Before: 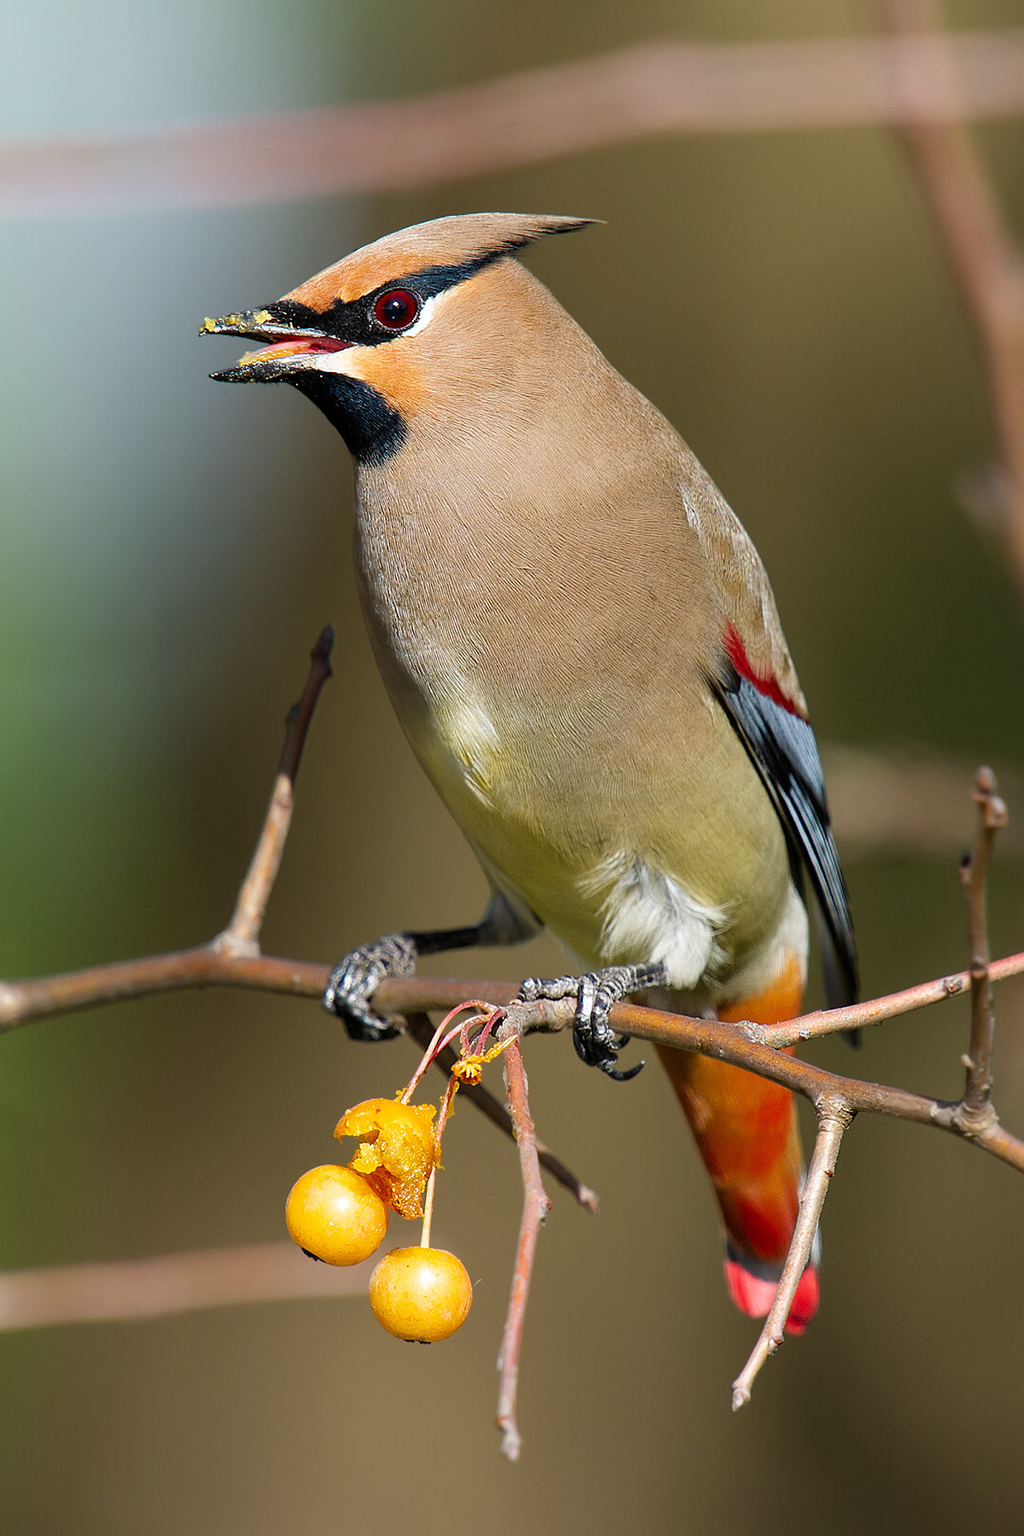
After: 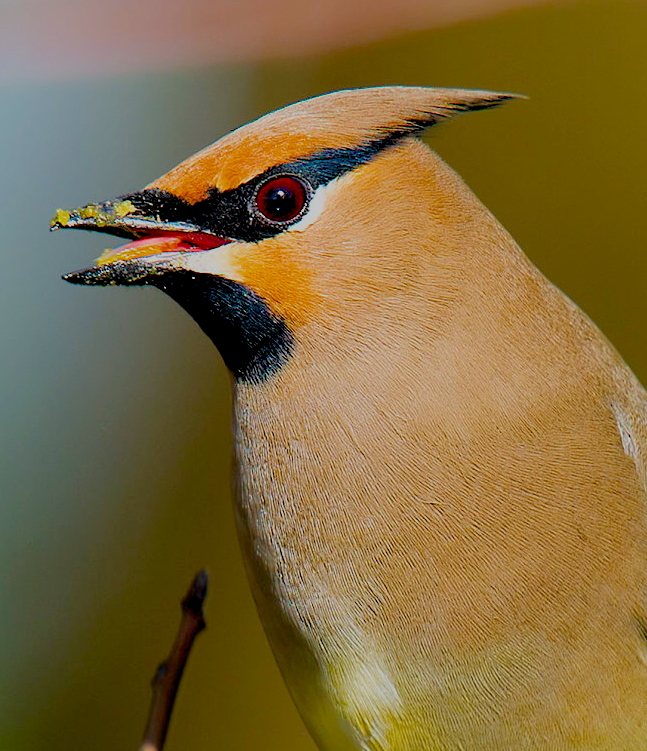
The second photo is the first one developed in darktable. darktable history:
crop: left 15.312%, top 9.066%, right 30.76%, bottom 49.185%
filmic rgb: middle gray luminance 4.48%, black relative exposure -13.15 EV, white relative exposure 5.01 EV, target black luminance 0%, hardness 5.17, latitude 59.61%, contrast 0.764, highlights saturation mix 4.99%, shadows ↔ highlights balance 26.31%, color science v4 (2020)
color balance rgb: global offset › luminance -0.904%, linear chroma grading › global chroma 0.826%, perceptual saturation grading › global saturation 25.72%, global vibrance 20%
